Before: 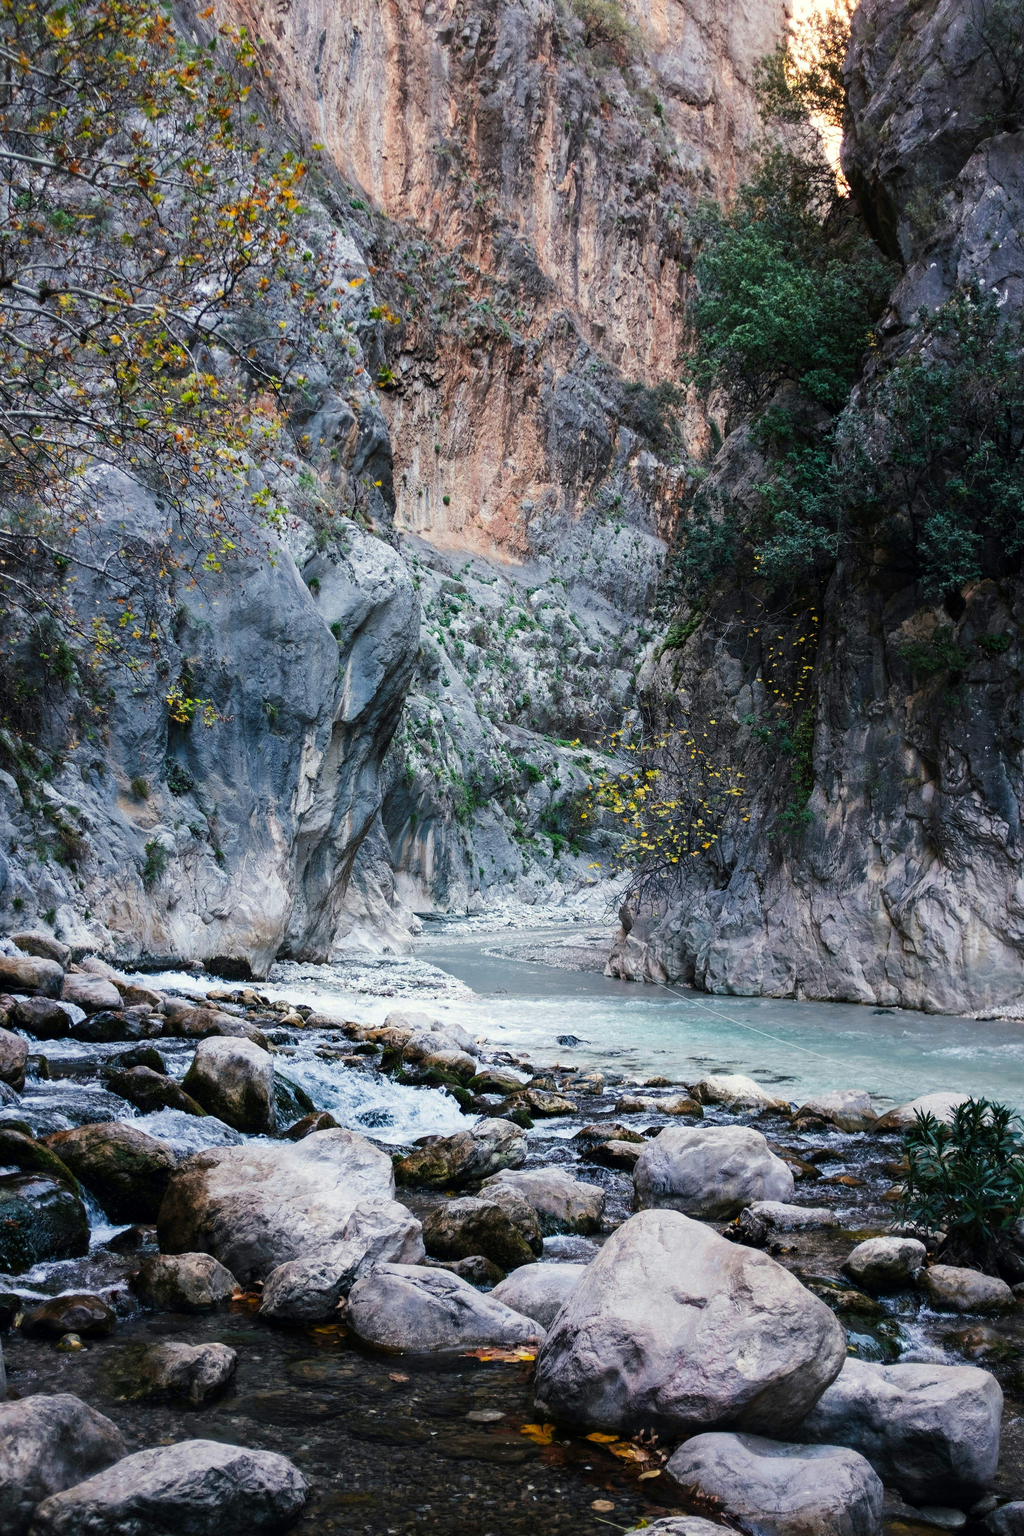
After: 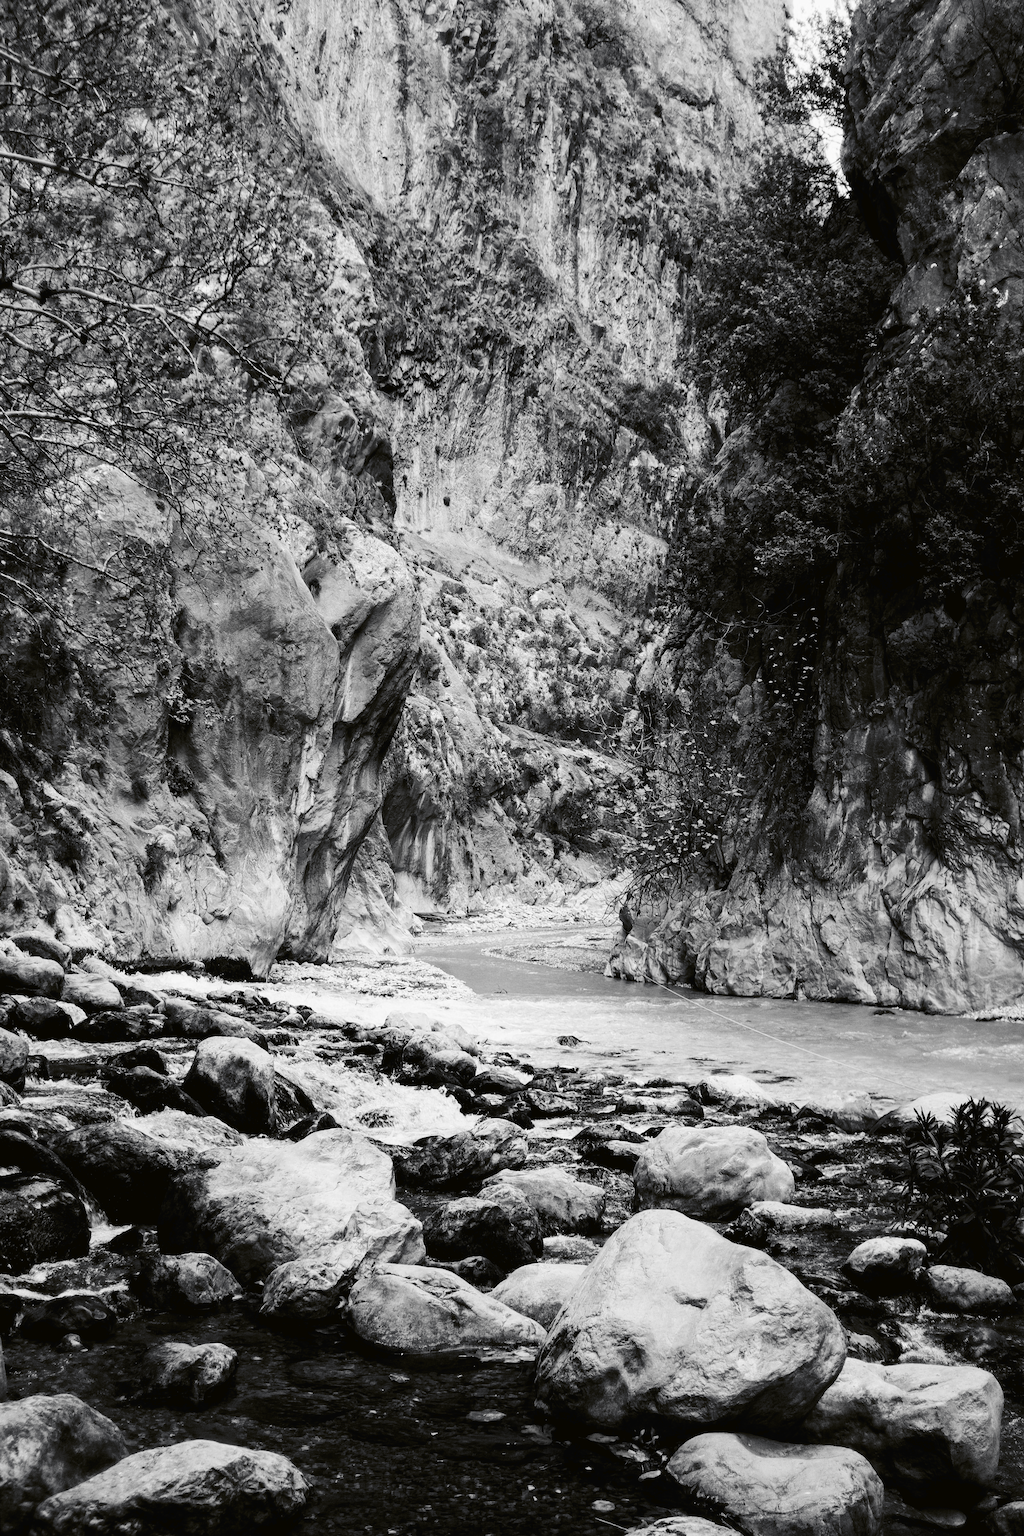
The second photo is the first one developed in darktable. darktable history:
tone curve: curves: ch0 [(0, 0) (0.003, 0.016) (0.011, 0.016) (0.025, 0.016) (0.044, 0.016) (0.069, 0.016) (0.1, 0.026) (0.136, 0.047) (0.177, 0.088) (0.224, 0.14) (0.277, 0.2) (0.335, 0.276) (0.399, 0.37) (0.468, 0.47) (0.543, 0.583) (0.623, 0.698) (0.709, 0.779) (0.801, 0.858) (0.898, 0.929) (1, 1)], preserve colors none
color look up table: target L [86.7, 85.98, 78.43, 66.24, 58.38, 58.64, 57.61, 39.07, 26.21, 17.37, 200.55, 84.56, 79.88, 75.88, 66.24, 66.62, 65.11, 55.02, 54.5, 50.96, 45.89, 39.07, 35.51, 17.06, 22.62, 10.27, 95.84, 87.05, 63.22, 69.98, 71.84, 57.35, 63.6, 64.36, 54.24, 45.09, 23.22, 27.98, 28.27, 22.62, 7.247, 9.263, 91.29, 78.07, 65.11, 64.74, 63.22, 36.15, 7.247], target a [-0.001, -0.001, 0, 0, 0.001 ×4, 0, 0.001, 0, -0.001, 0 ×5, 0.001 ×6, 0, 0.001, 0, -0.002, 0, 0.001, -0.001, 0, 0.001, 0, 0, 0.001 ×6, -0.936, 0, 0, -0.001, 0, 0, 0.001, 0, -0.936], target b [0.023, 0.002, 0.001, 0.002, -0.004, -0.005, -0.004, -0.005, -0.002, -0.004, 0, 0.002, 0.001, 0.001, 0.002, 0.002, 0.002, -0.005, -0.004, -0.005, -0.005, -0.005, -0.006, 0.002, -0.002, -0.003, 0.024, 0.001, -0.004, 0.002, 0.002, -0.005, 0.002, 0.002, -0.005, -0.005, -0.004, -0.002, -0.005, -0.002, 11.55, -0.001, 0, 0.022, 0.002, 0.002, -0.004, -0.001, 11.55], num patches 49
